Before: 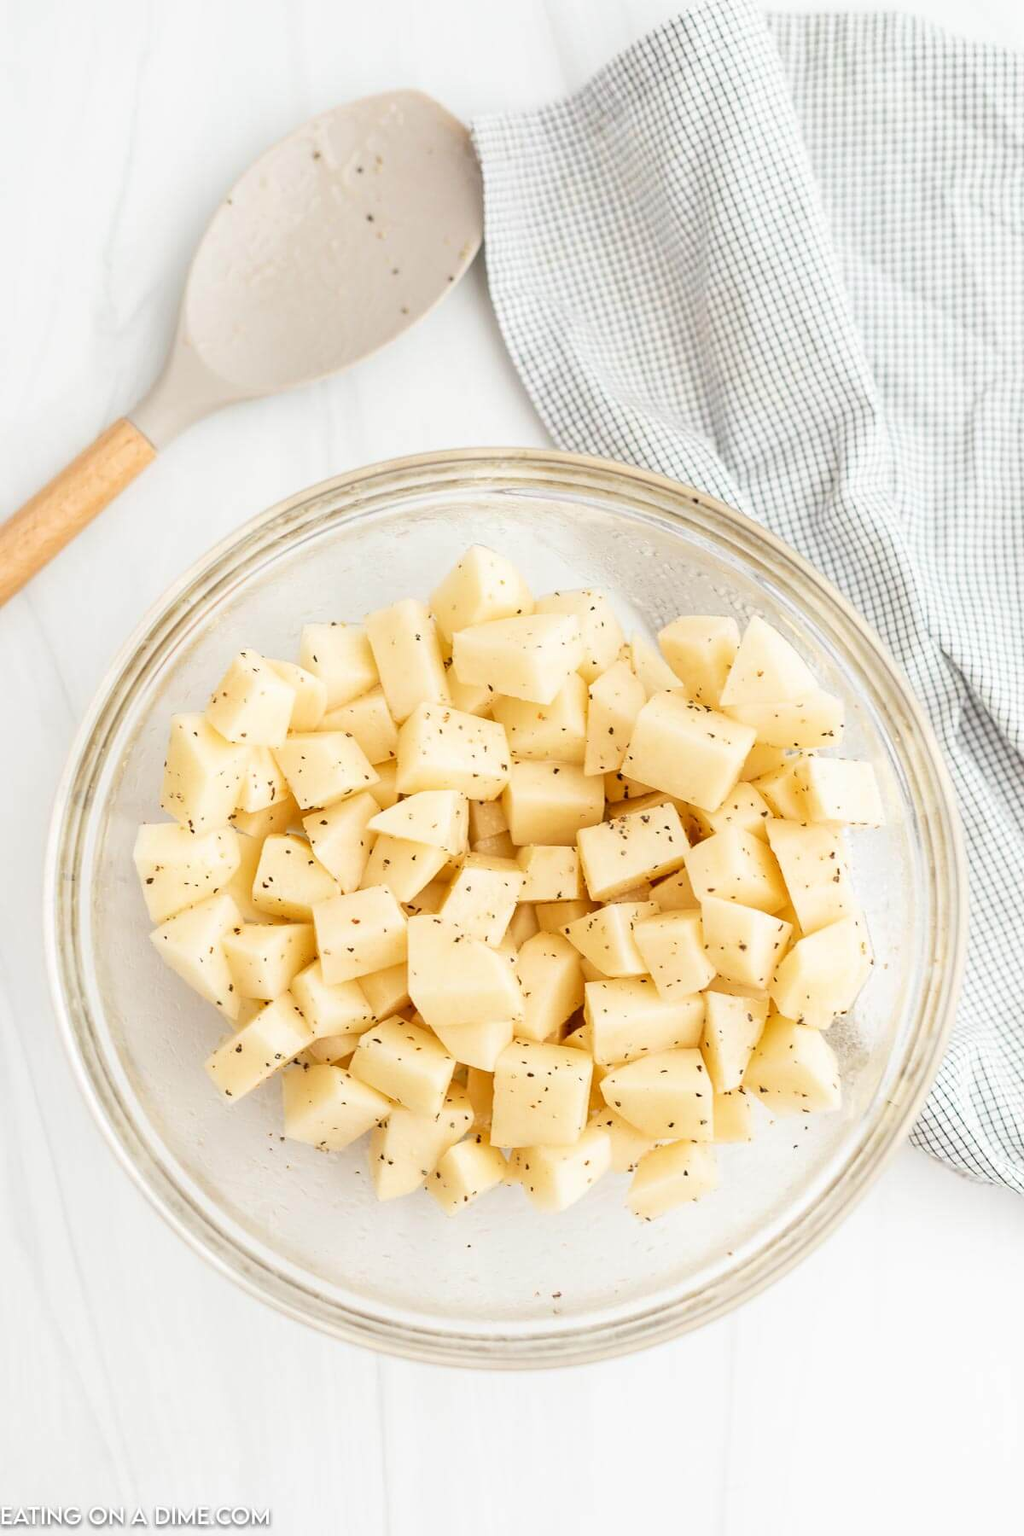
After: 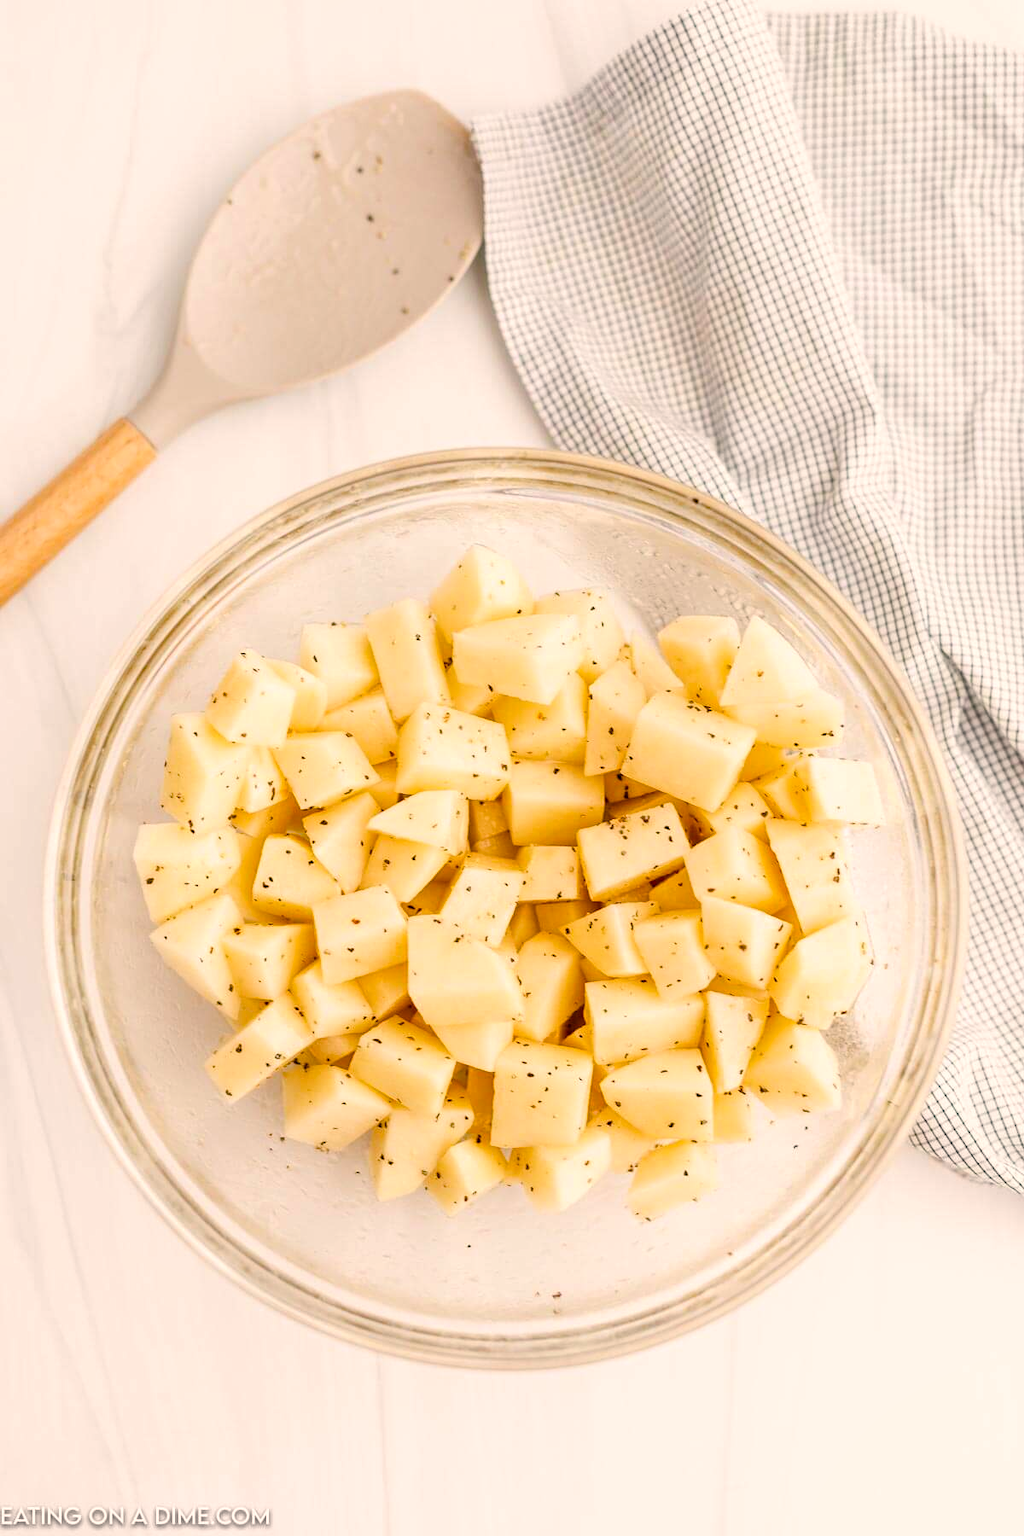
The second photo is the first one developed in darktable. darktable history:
local contrast: highlights 100%, shadows 97%, detail 119%, midtone range 0.2
color balance rgb: highlights gain › chroma 3.091%, highlights gain › hue 54.42°, perceptual saturation grading › global saturation 39.355%, perceptual saturation grading › highlights -25.43%, perceptual saturation grading › mid-tones 35.644%, perceptual saturation grading › shadows 35.139%
